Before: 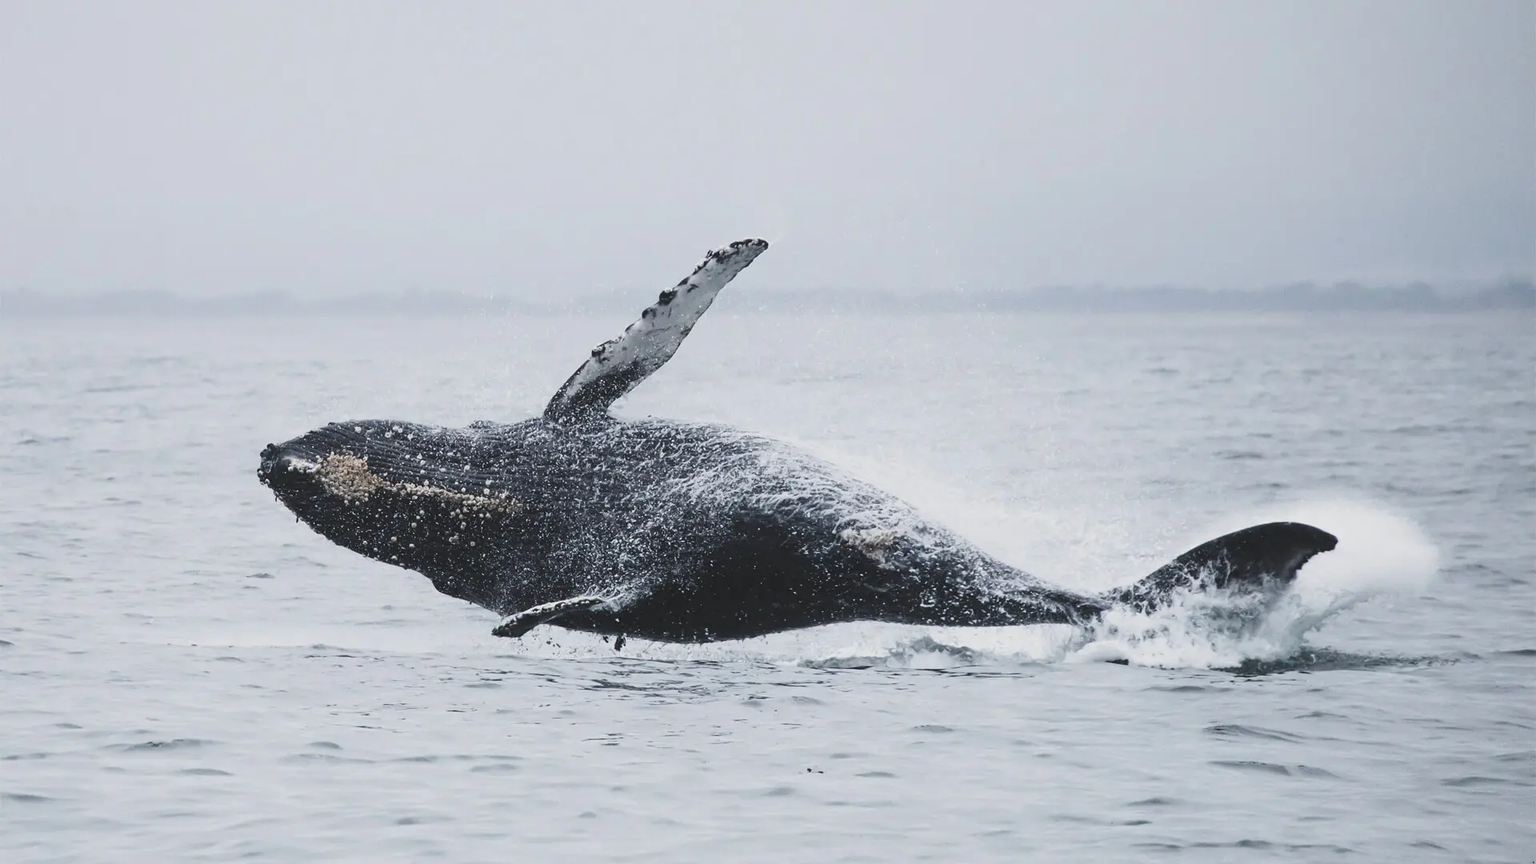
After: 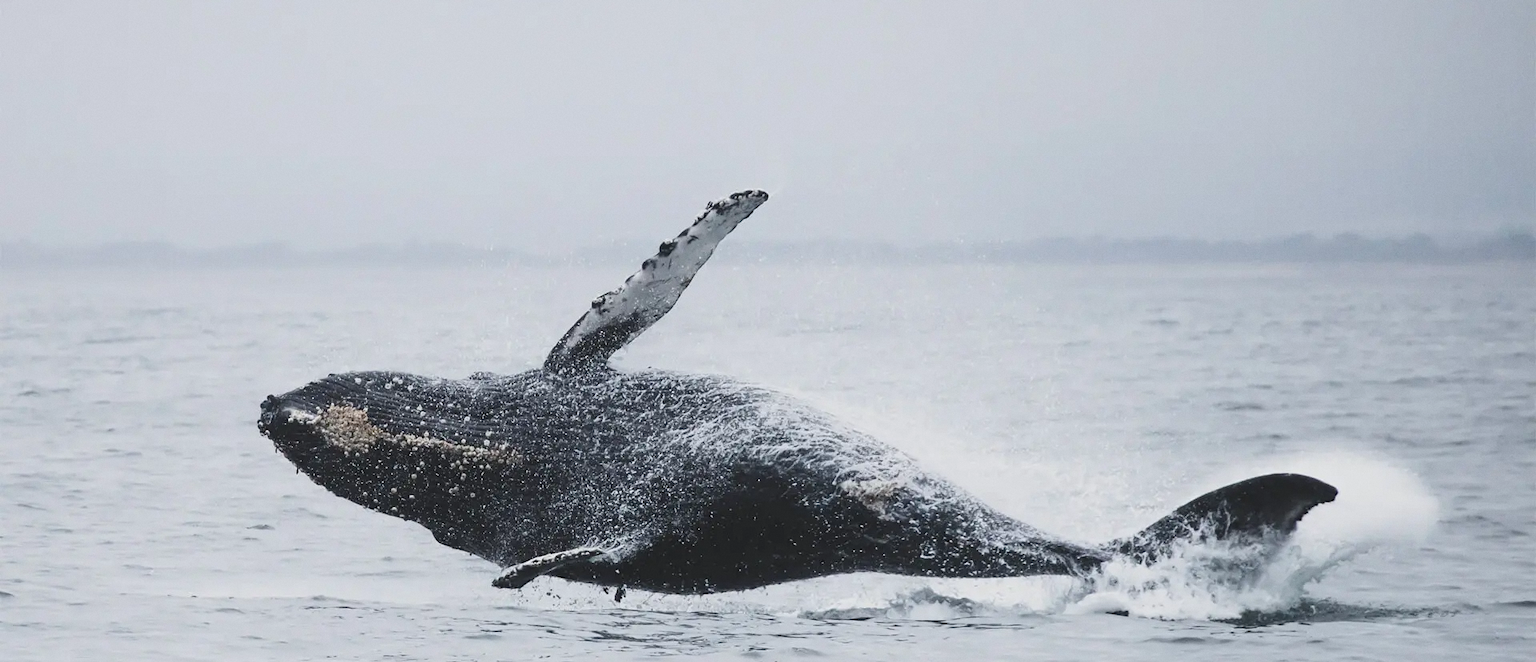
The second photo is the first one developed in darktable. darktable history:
grain: coarseness 0.09 ISO, strength 10%
crop: top 5.667%, bottom 17.637%
